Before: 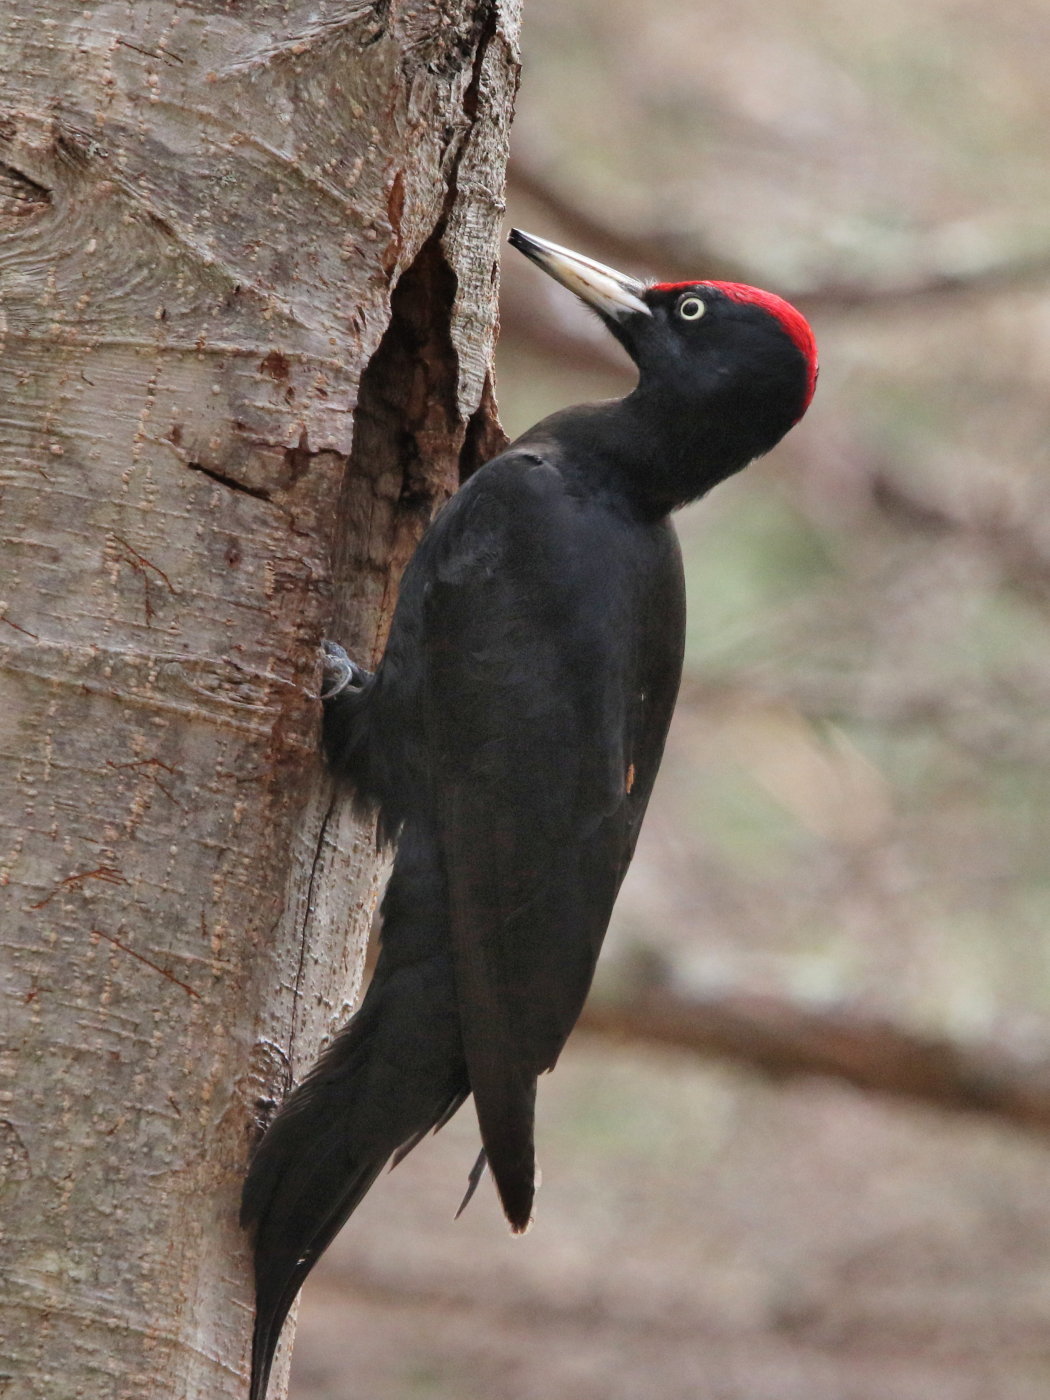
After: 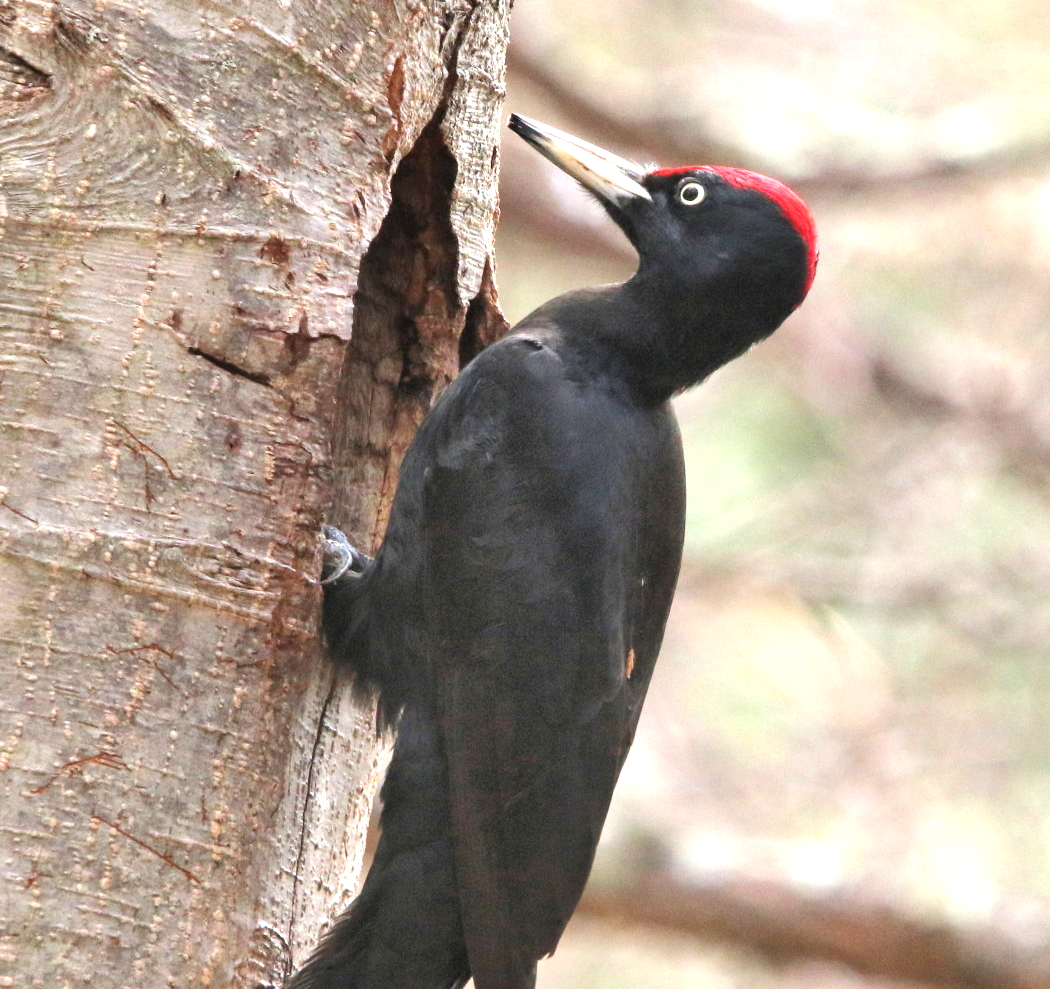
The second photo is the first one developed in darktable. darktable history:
exposure: black level correction 0, exposure 1.199 EV, compensate exposure bias true, compensate highlight preservation false
crop and rotate: top 8.264%, bottom 21.046%
